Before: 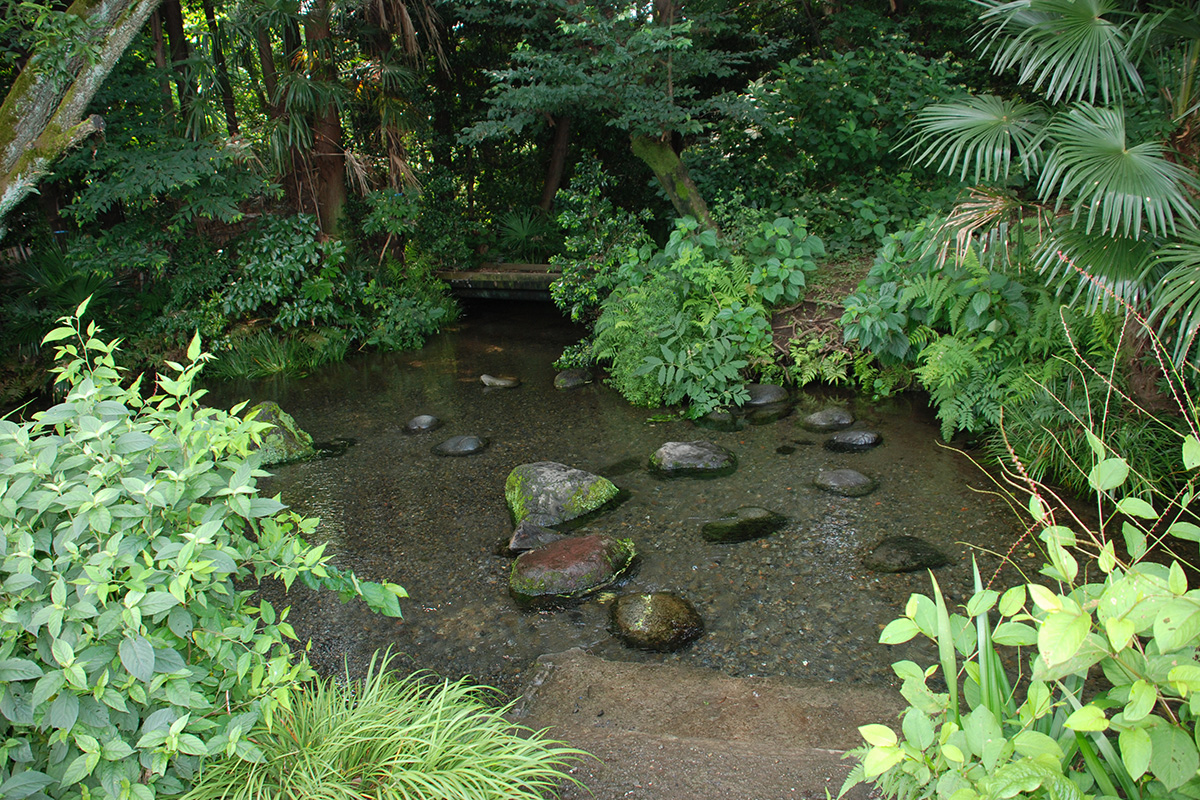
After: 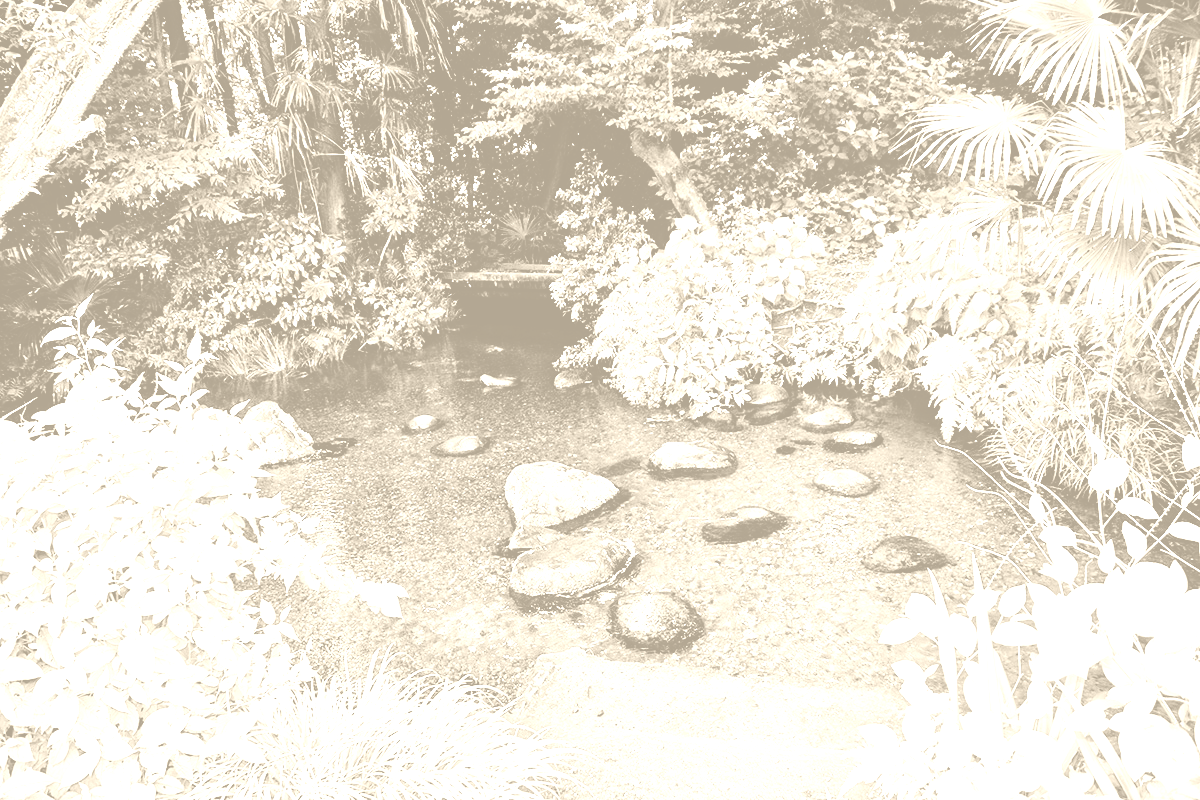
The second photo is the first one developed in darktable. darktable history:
tone equalizer: -7 EV 0.15 EV, -6 EV 0.6 EV, -5 EV 1.15 EV, -4 EV 1.33 EV, -3 EV 1.15 EV, -2 EV 0.6 EV, -1 EV 0.15 EV, mask exposure compensation -0.5 EV
sigmoid: contrast 2, skew -0.2, preserve hue 0%, red attenuation 0.1, red rotation 0.035, green attenuation 0.1, green rotation -0.017, blue attenuation 0.15, blue rotation -0.052, base primaries Rec2020
colorize: hue 36°, saturation 71%, lightness 80.79%
contrast brightness saturation: contrast 0.2, brightness 0.15, saturation 0.14
